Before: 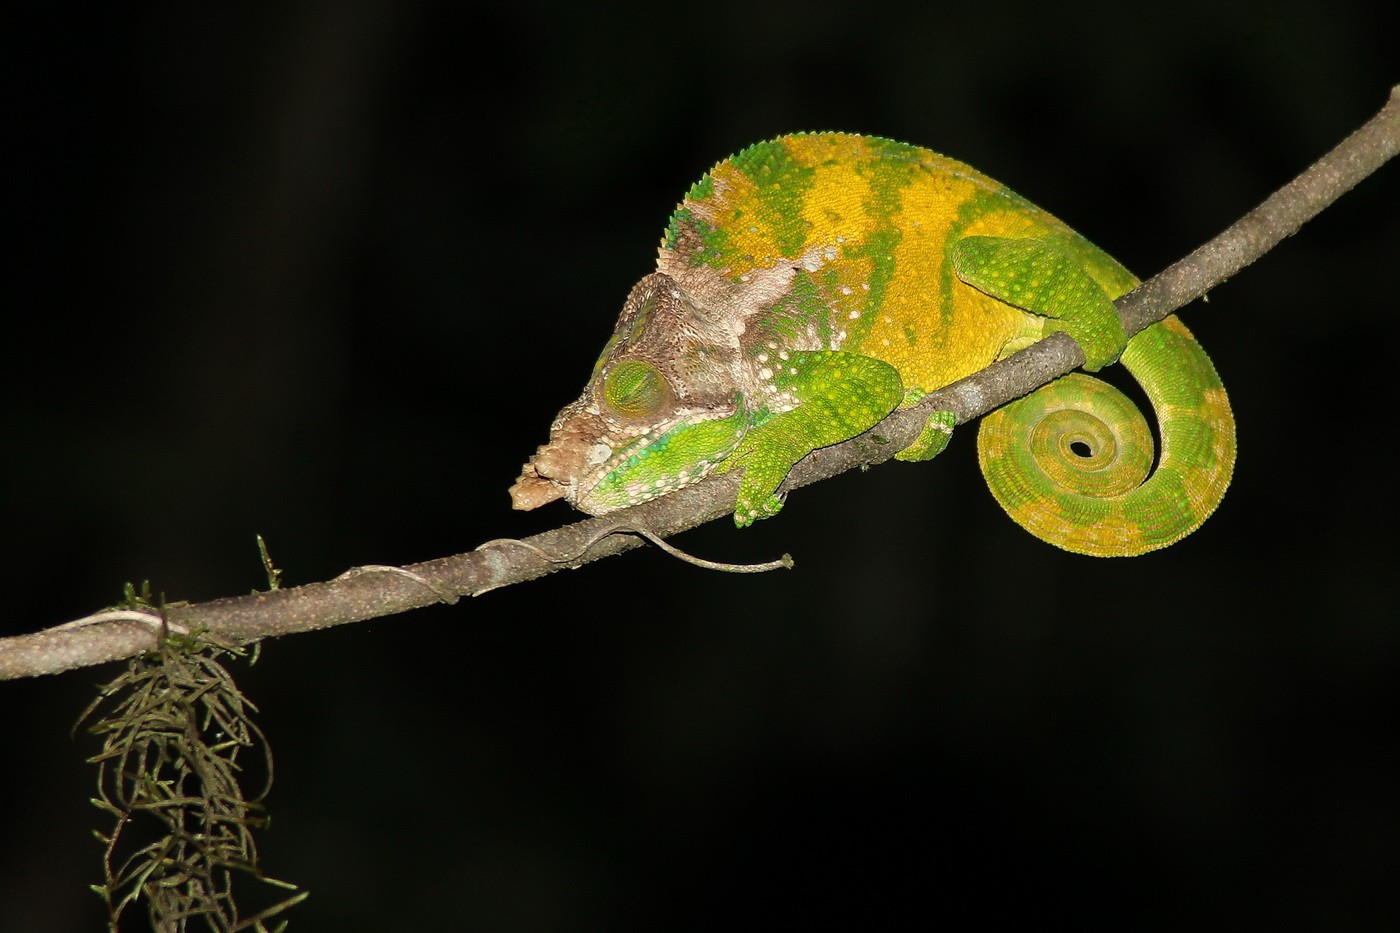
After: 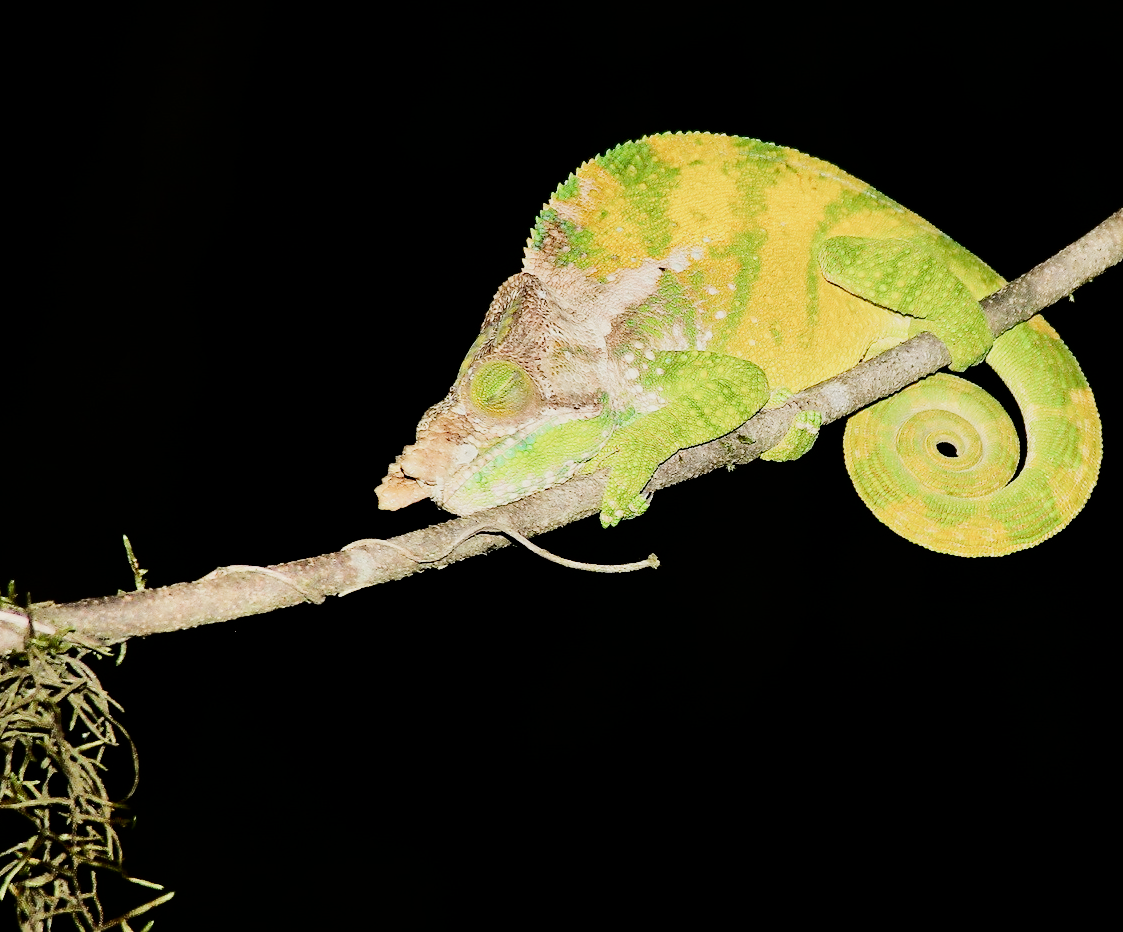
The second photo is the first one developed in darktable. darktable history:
filmic rgb: black relative exposure -7.65 EV, white relative exposure 4.56 EV, hardness 3.61, preserve chrominance no, color science v4 (2020), type of noise poissonian
crop and rotate: left 9.613%, right 10.151%
tone equalizer: -7 EV 0.144 EV, -6 EV 0.567 EV, -5 EV 1.15 EV, -4 EV 1.29 EV, -3 EV 1.13 EV, -2 EV 0.6 EV, -1 EV 0.156 EV, edges refinement/feathering 500, mask exposure compensation -1.57 EV, preserve details no
shadows and highlights: shadows 36.53, highlights -27.74, soften with gaussian
tone curve: curves: ch0 [(0, 0) (0.042, 0.01) (0.223, 0.123) (0.59, 0.574) (0.802, 0.868) (1, 1)], color space Lab, independent channels, preserve colors none
